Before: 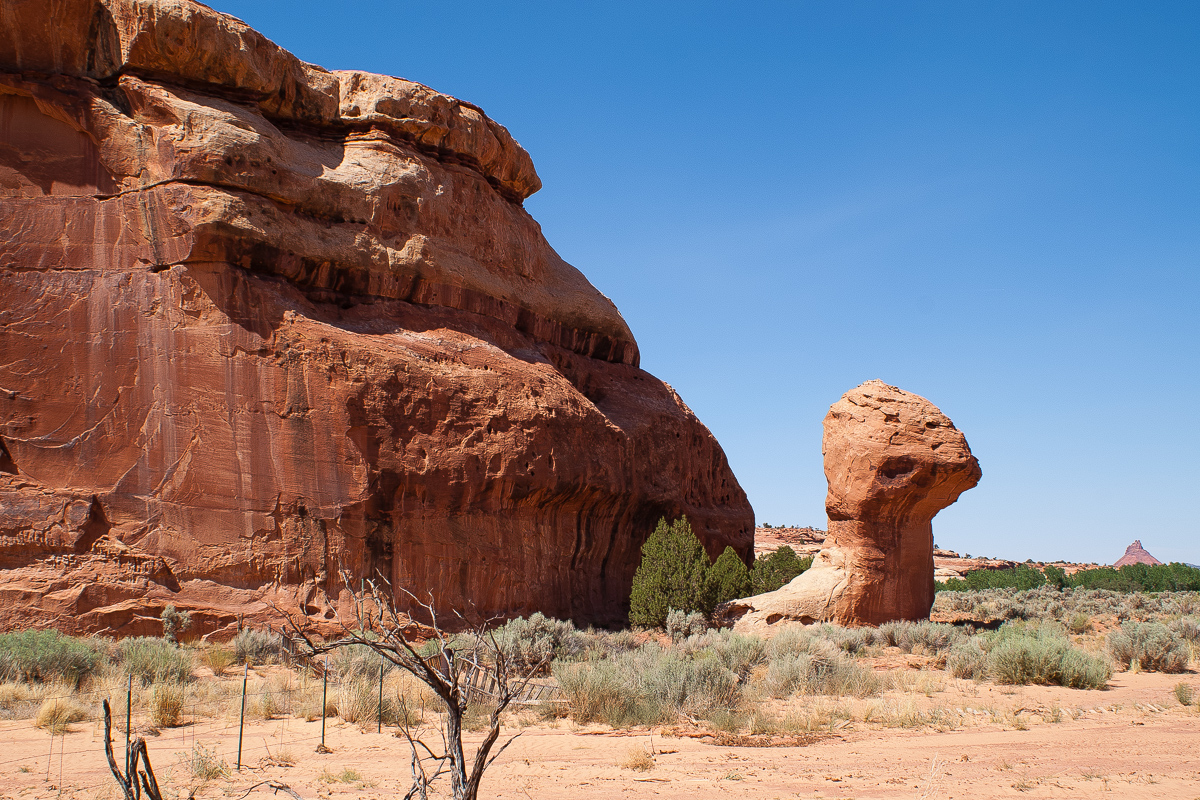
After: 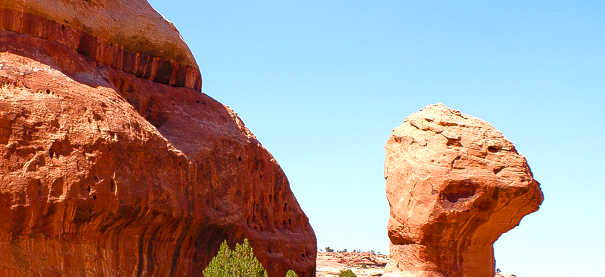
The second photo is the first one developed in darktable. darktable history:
color balance rgb: perceptual saturation grading › global saturation 44.856%, perceptual saturation grading › highlights -50.444%, perceptual saturation grading › shadows 30.514%, perceptual brilliance grading › global brilliance 2.878%, perceptual brilliance grading › highlights -2.807%, perceptual brilliance grading › shadows 2.756%, contrast -9.889%
crop: left 36.554%, top 34.509%, right 12.973%, bottom 30.764%
exposure: black level correction 0, exposure 0.931 EV, compensate highlight preservation false
